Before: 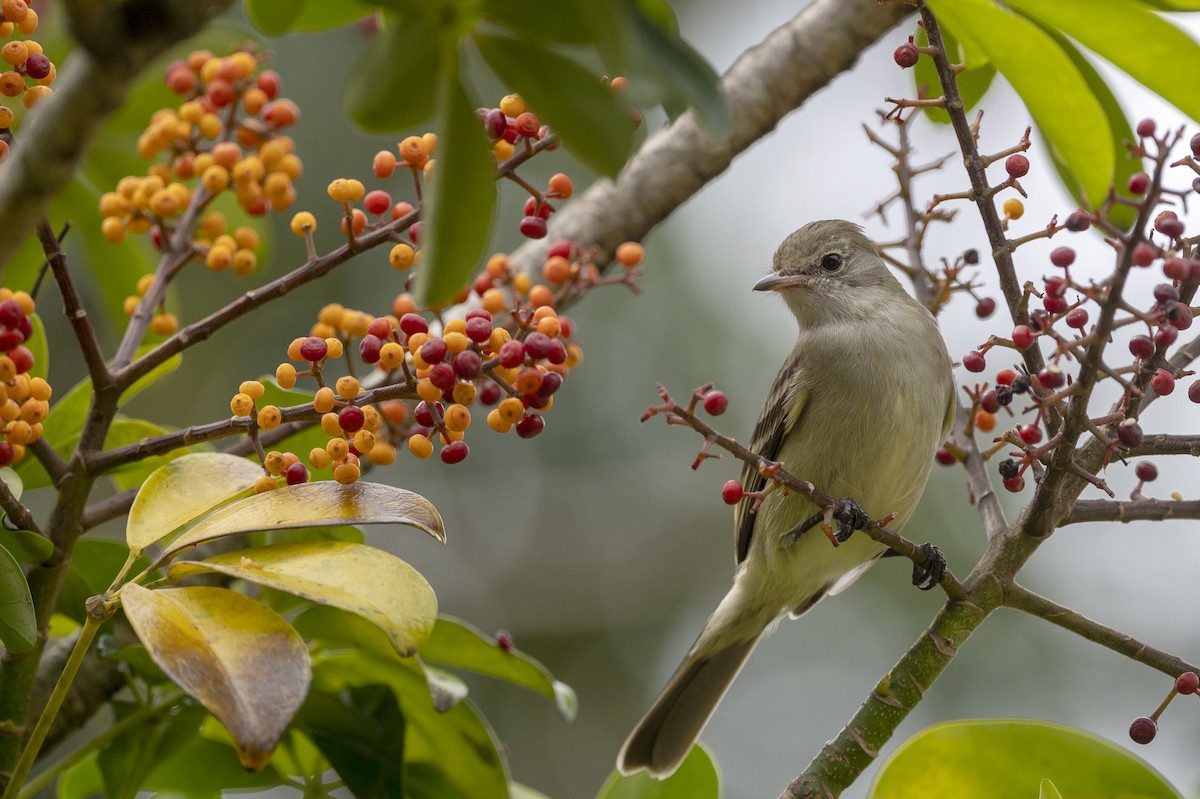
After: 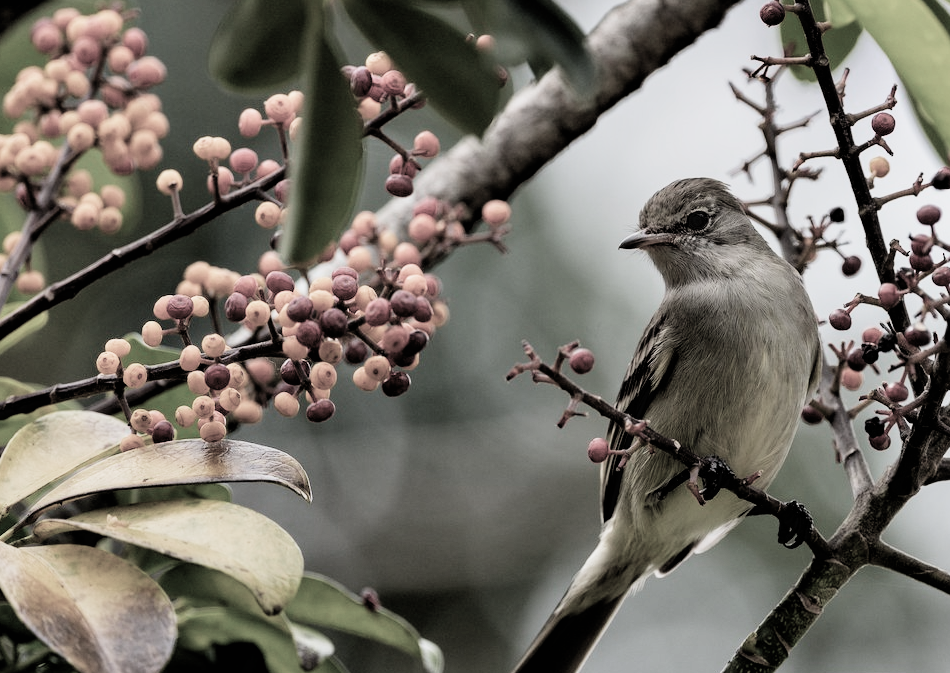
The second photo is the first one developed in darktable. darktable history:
filmic rgb: black relative exposure -5.02 EV, white relative exposure 4 EV, hardness 2.91, contrast 1.297, highlights saturation mix -29.16%, color science v4 (2020), iterations of high-quality reconstruction 0
contrast equalizer: y [[0.6 ×6], [0.55 ×6], [0 ×6], [0 ×6], [0 ×6]]
crop: left 11.231%, top 5.281%, right 9.572%, bottom 10.401%
